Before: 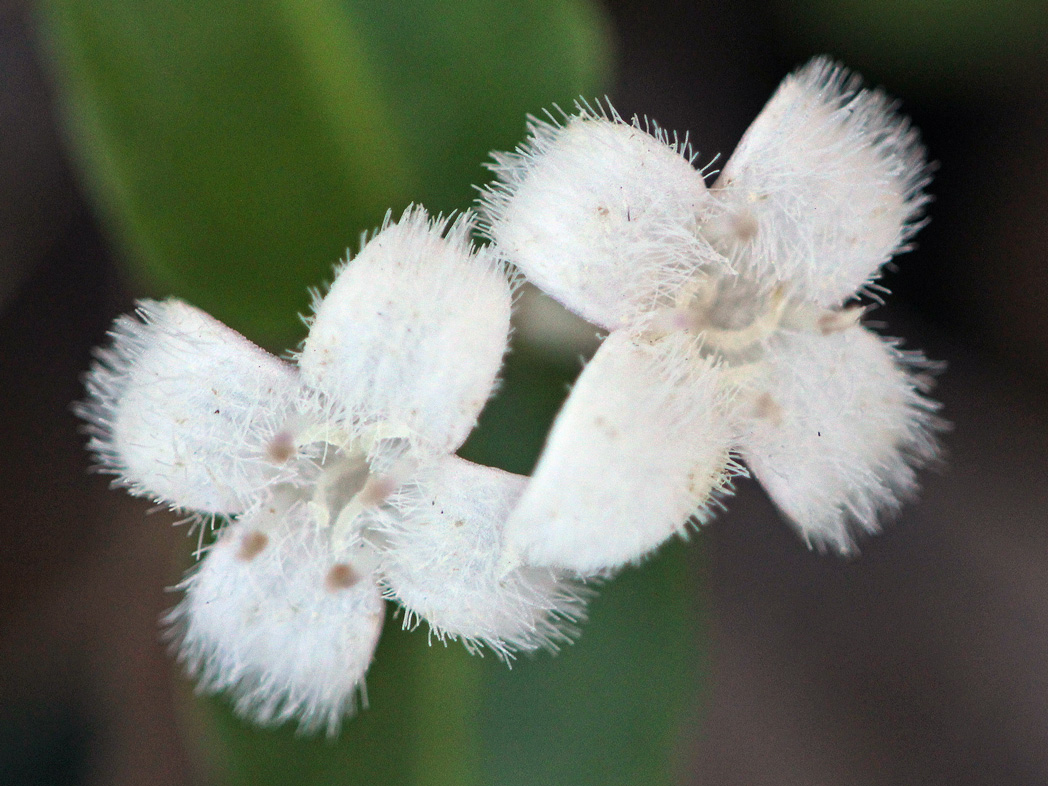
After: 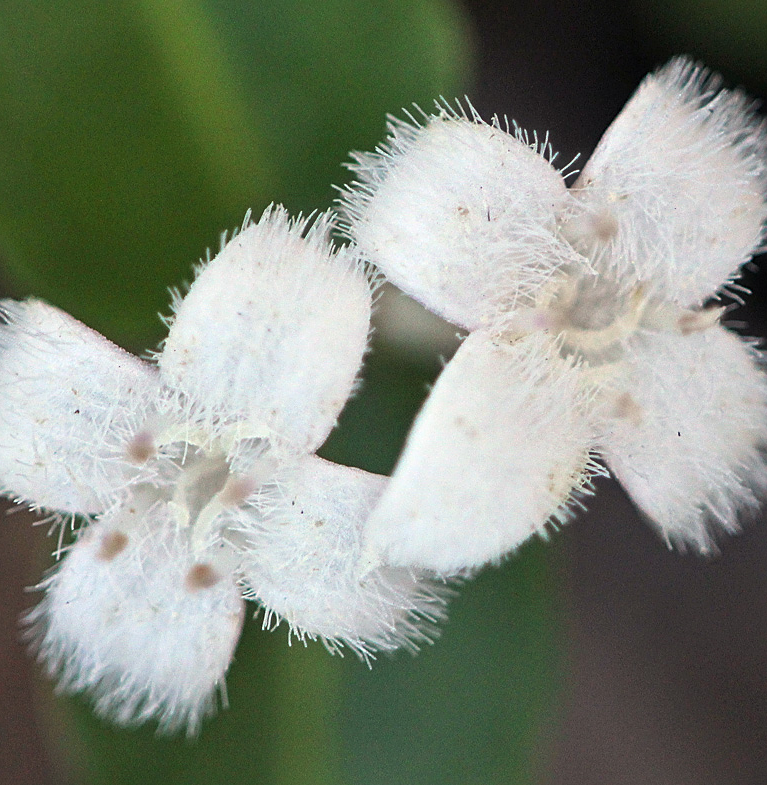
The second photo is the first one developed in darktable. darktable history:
haze removal: strength -0.05
sharpen: on, module defaults
crop: left 13.443%, right 13.31%
